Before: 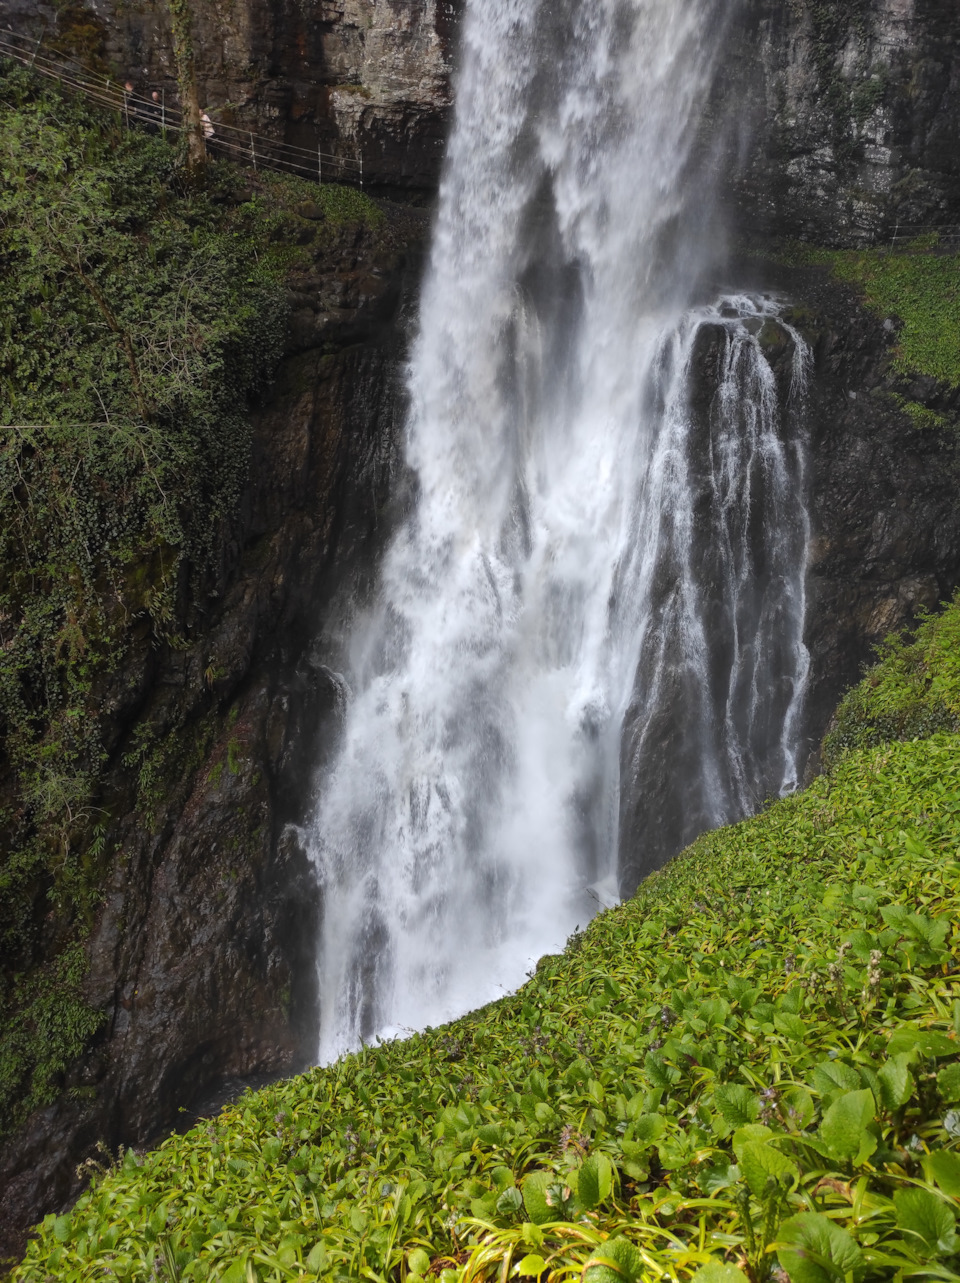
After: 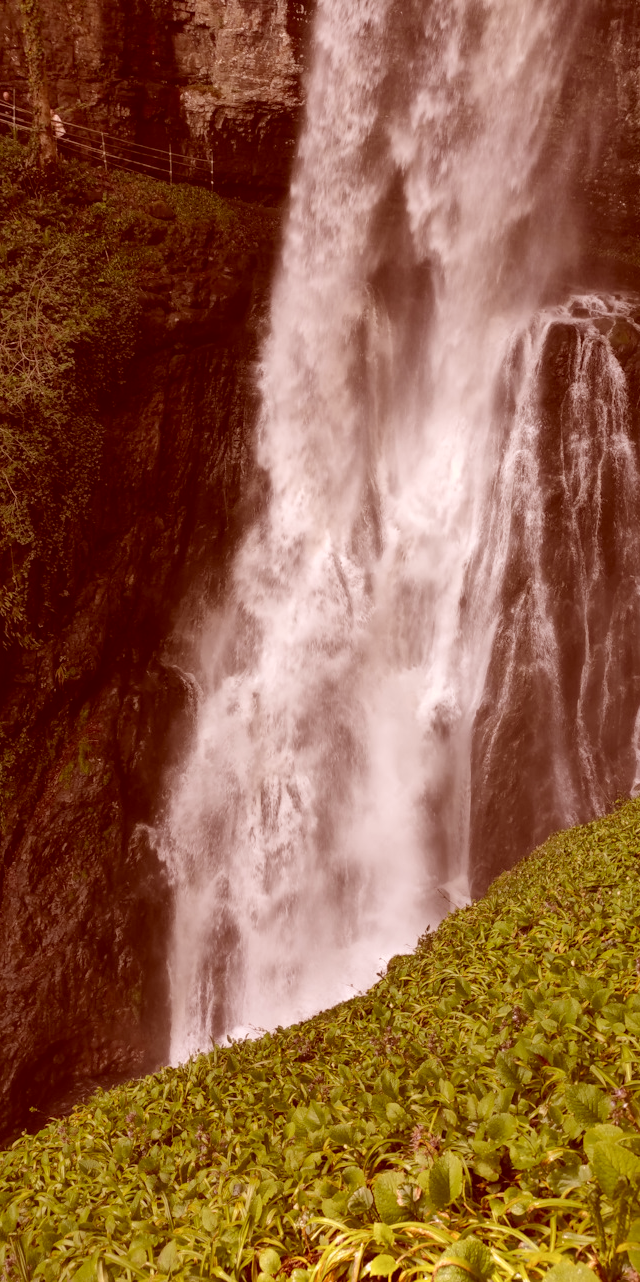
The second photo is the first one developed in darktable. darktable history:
crop and rotate: left 15.546%, right 17.787%
color correction: highlights a* 9.03, highlights b* 8.71, shadows a* 40, shadows b* 40, saturation 0.8
